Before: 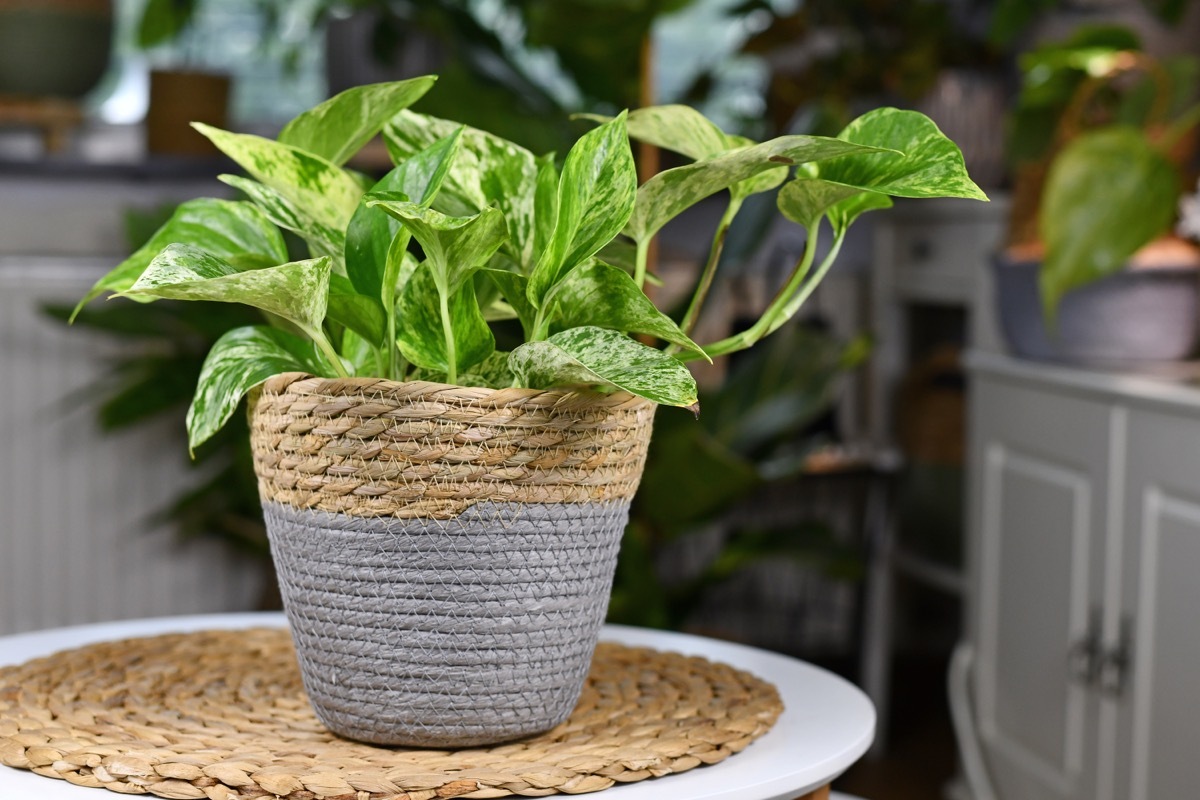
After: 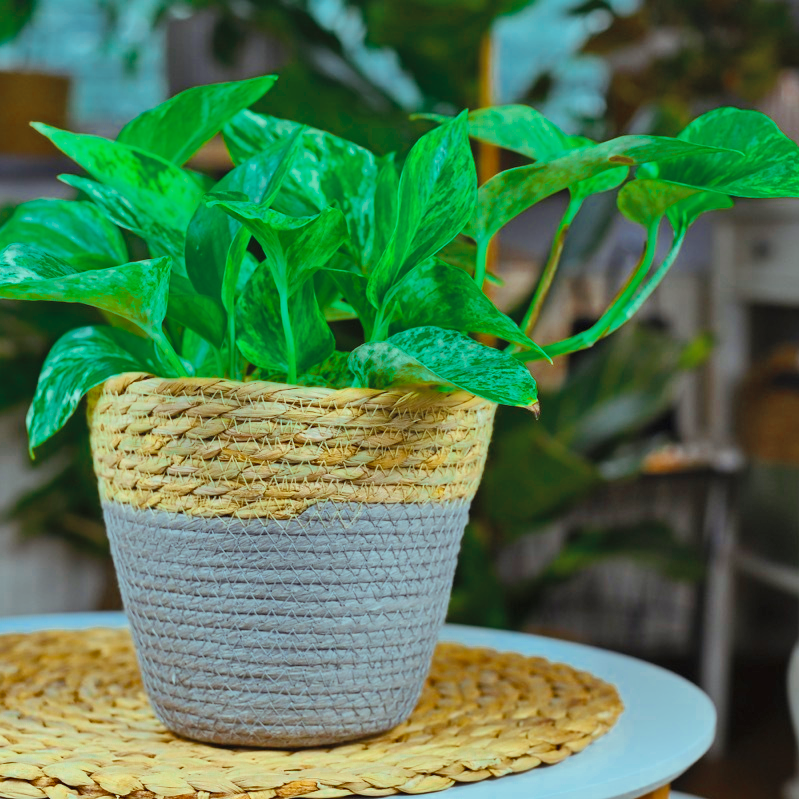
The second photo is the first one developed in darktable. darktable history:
contrast brightness saturation: contrast 0.066, brightness 0.177, saturation 0.395
crop and rotate: left 13.335%, right 20.04%
color balance rgb: highlights gain › chroma 4.132%, highlights gain › hue 200.48°, perceptual saturation grading › global saturation 17.437%, global vibrance 41.081%
color zones: curves: ch0 [(0, 0.5) (0.125, 0.4) (0.25, 0.5) (0.375, 0.4) (0.5, 0.4) (0.625, 0.35) (0.75, 0.35) (0.875, 0.5)]; ch1 [(0, 0.35) (0.125, 0.45) (0.25, 0.35) (0.375, 0.35) (0.5, 0.35) (0.625, 0.35) (0.75, 0.45) (0.875, 0.35)]; ch2 [(0, 0.6) (0.125, 0.5) (0.25, 0.5) (0.375, 0.6) (0.5, 0.6) (0.625, 0.5) (0.75, 0.5) (0.875, 0.5)]
shadows and highlights: low approximation 0.01, soften with gaussian
